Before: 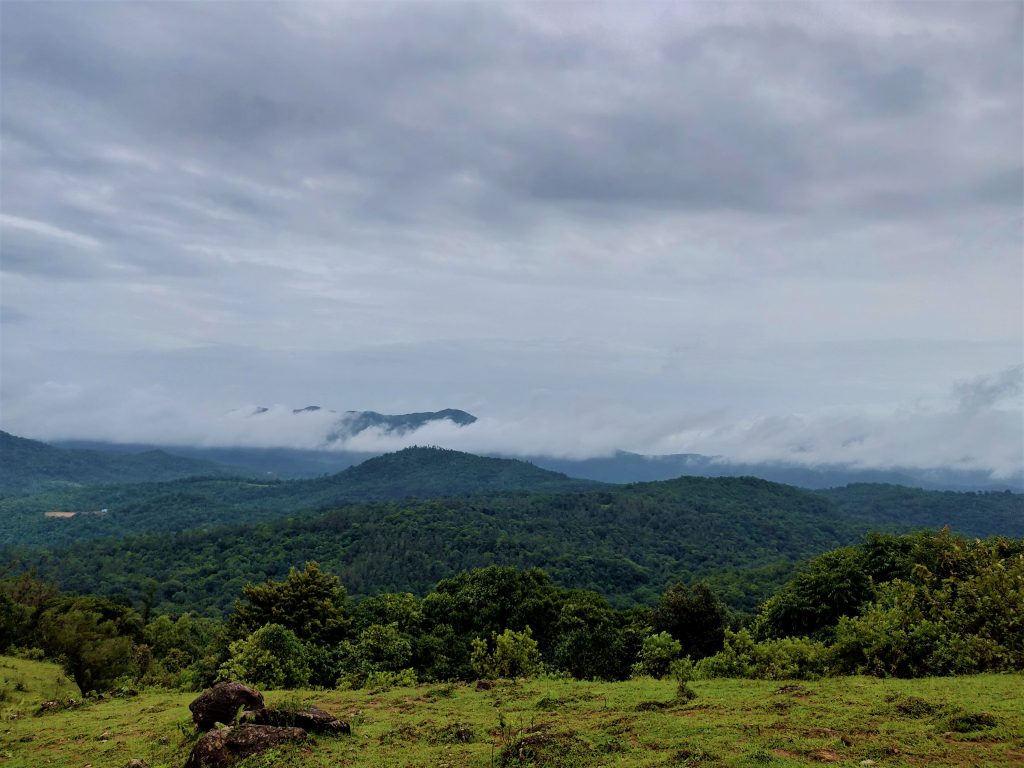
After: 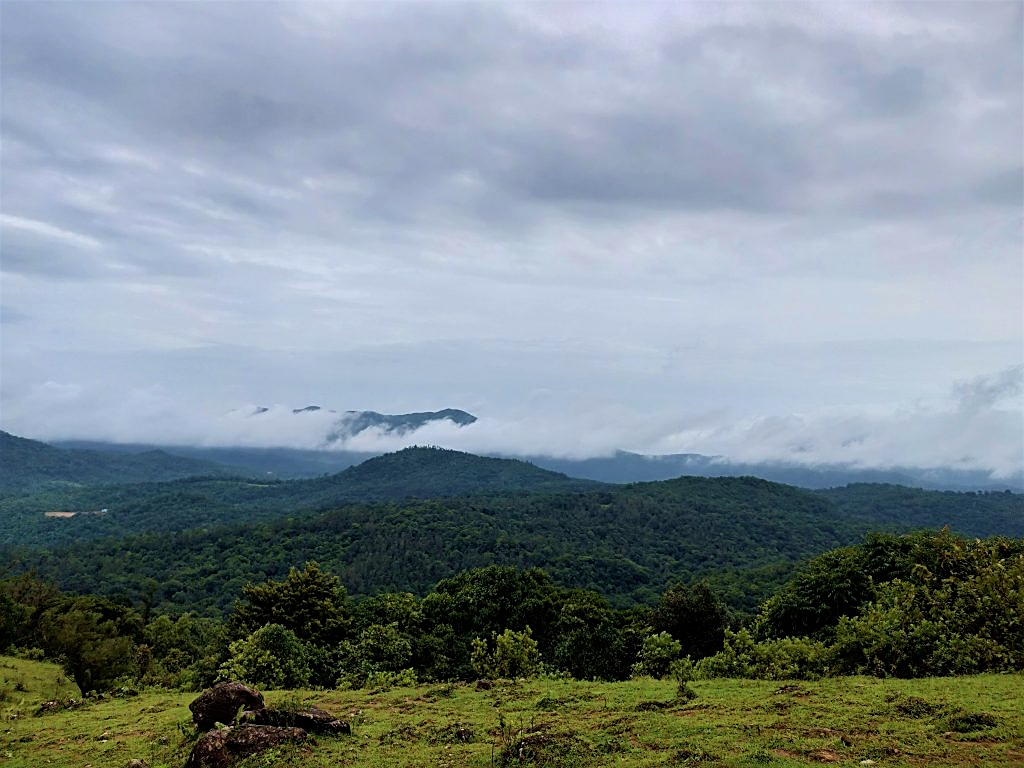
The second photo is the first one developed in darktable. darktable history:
sharpen: on, module defaults
tone equalizer: -8 EV -0.429 EV, -7 EV -0.408 EV, -6 EV -0.317 EV, -5 EV -0.186 EV, -3 EV 0.227 EV, -2 EV 0.321 EV, -1 EV 0.381 EV, +0 EV 0.409 EV, edges refinement/feathering 500, mask exposure compensation -1.57 EV, preserve details guided filter
